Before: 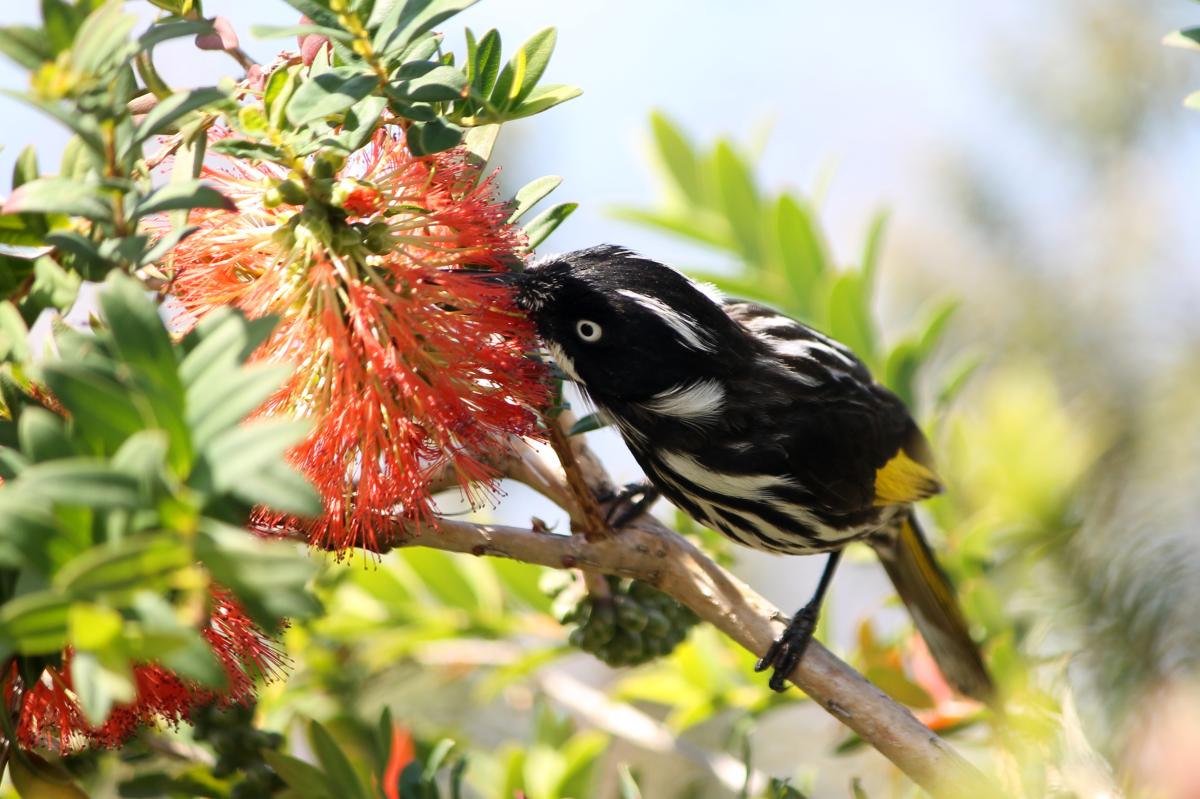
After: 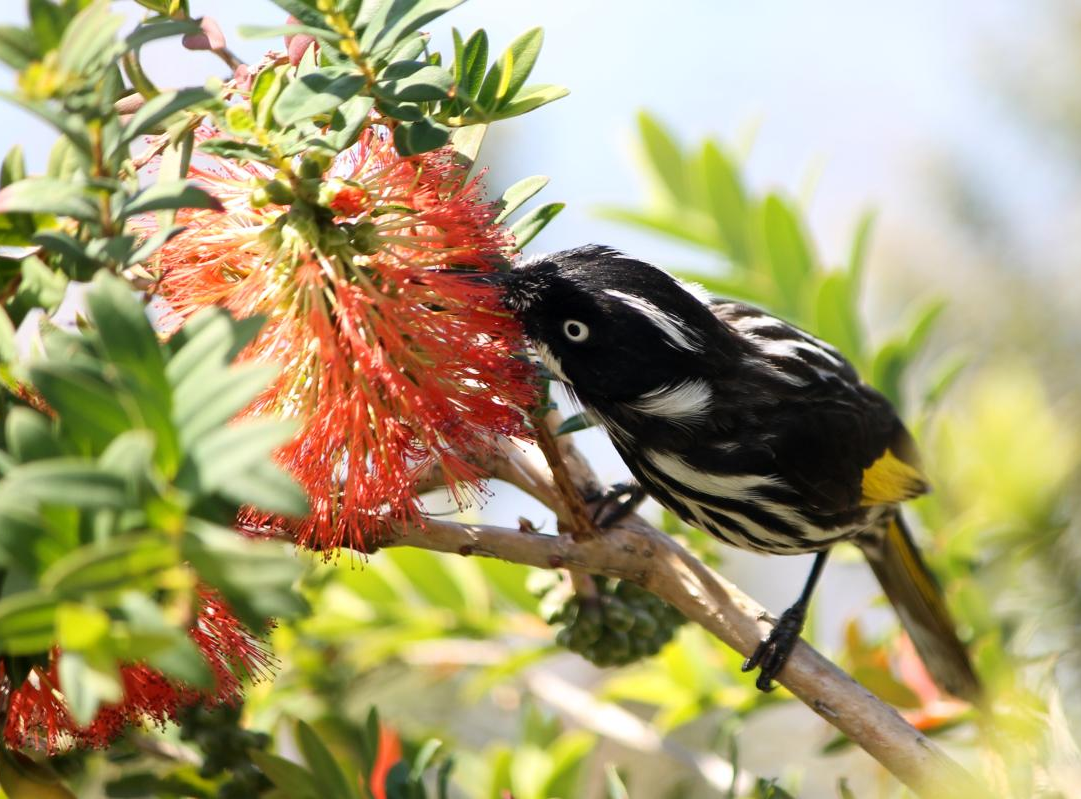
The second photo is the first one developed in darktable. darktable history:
crop and rotate: left 1.158%, right 8.749%
